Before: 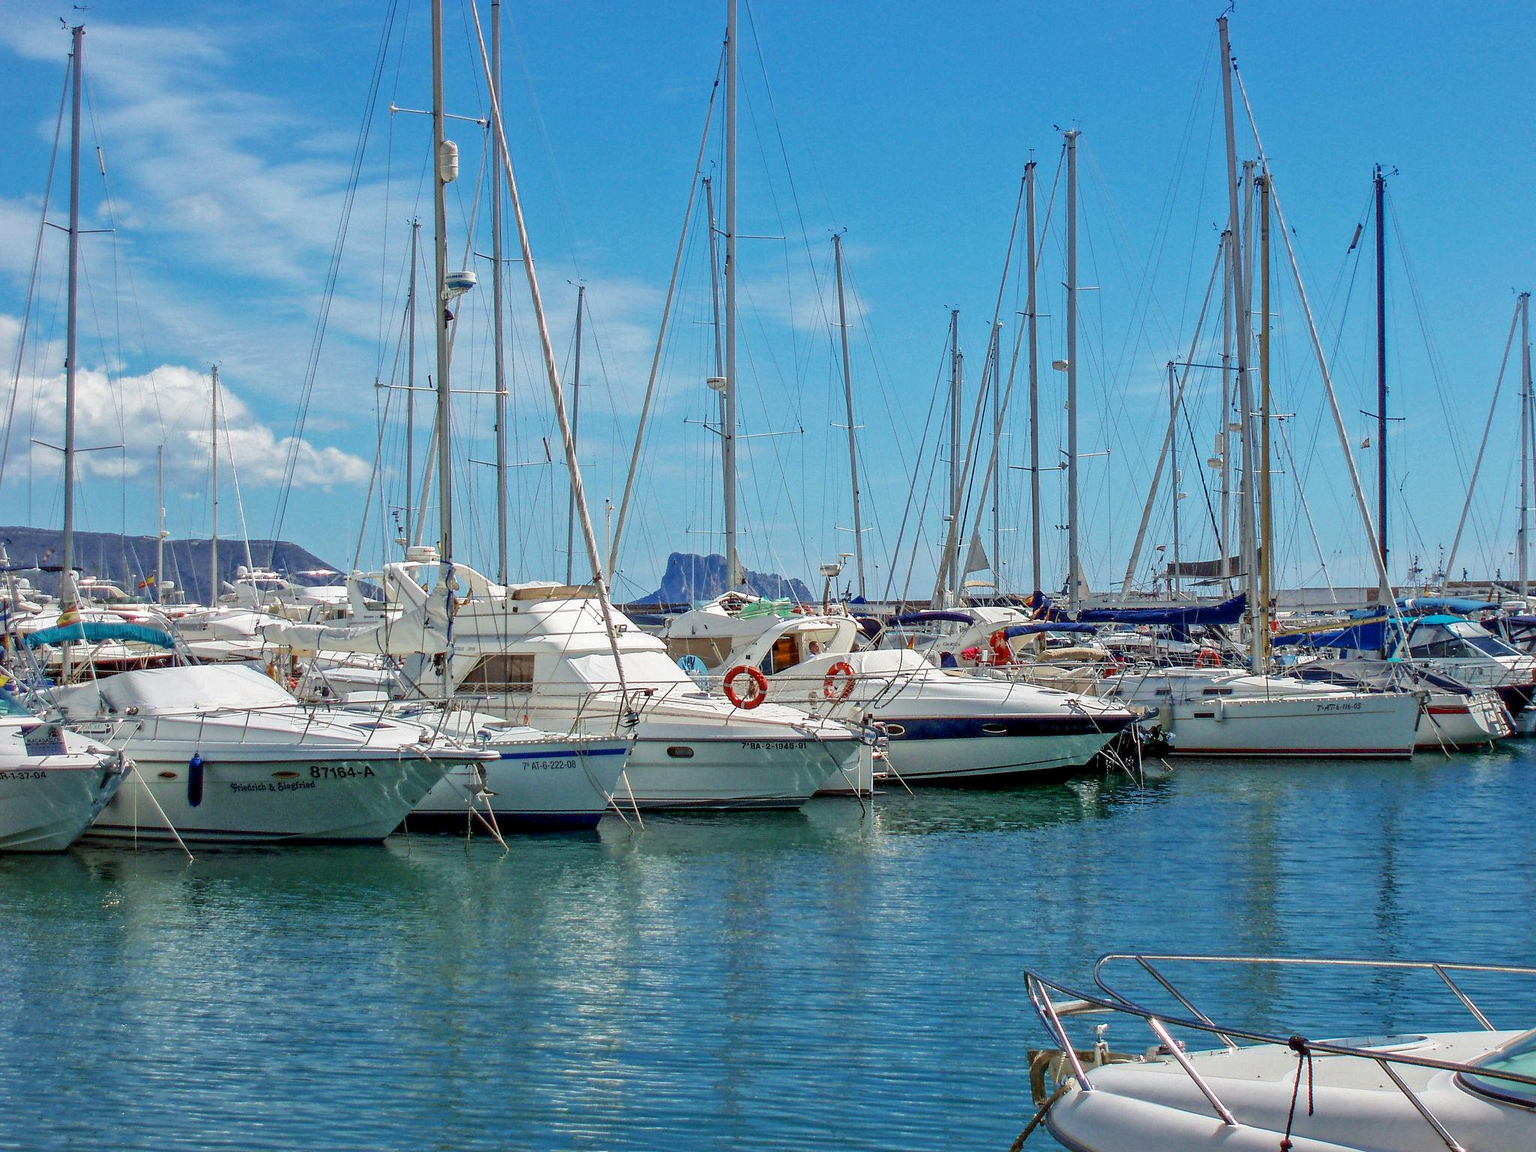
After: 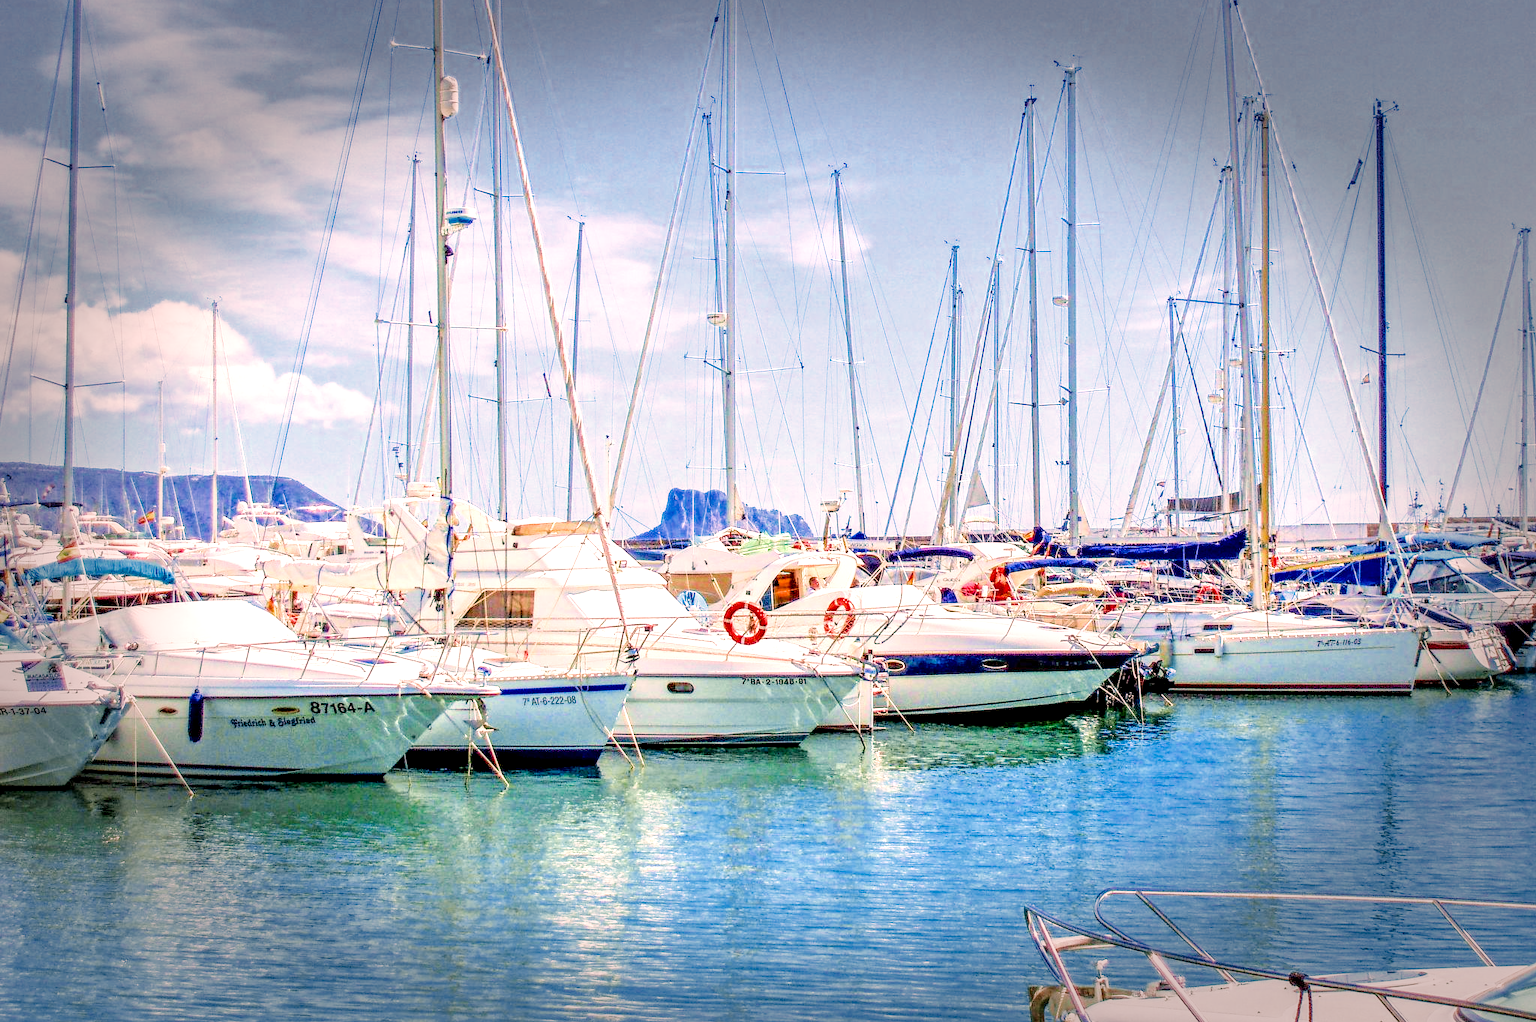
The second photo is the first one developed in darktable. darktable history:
color balance rgb: shadows lift › chroma 1%, shadows lift › hue 217.2°, power › hue 310.8°, highlights gain › chroma 2%, highlights gain › hue 44.4°, global offset › luminance 0.25%, global offset › hue 171.6°, perceptual saturation grading › global saturation 14.09%, perceptual saturation grading › highlights -30%, perceptual saturation grading › shadows 50.67%, global vibrance 25%, contrast 20%
vignetting: fall-off start 66.7%, fall-off radius 39.74%, brightness -0.576, saturation -0.258, automatic ratio true, width/height ratio 0.671, dithering 16-bit output
tone curve: curves: ch0 [(0, 0.01) (0.052, 0.045) (0.136, 0.133) (0.275, 0.35) (0.43, 0.54) (0.676, 0.751) (0.89, 0.919) (1, 1)]; ch1 [(0, 0) (0.094, 0.081) (0.285, 0.299) (0.385, 0.403) (0.447, 0.429) (0.495, 0.496) (0.544, 0.552) (0.589, 0.612) (0.722, 0.728) (1, 1)]; ch2 [(0, 0) (0.257, 0.217) (0.43, 0.421) (0.498, 0.507) (0.531, 0.544) (0.56, 0.579) (0.625, 0.642) (1, 1)], color space Lab, independent channels, preserve colors none
local contrast: highlights 65%, shadows 54%, detail 169%, midtone range 0.514
crop and rotate: top 5.609%, bottom 5.609%
filmic rgb: middle gray luminance 4.29%, black relative exposure -13 EV, white relative exposure 5 EV, threshold 6 EV, target black luminance 0%, hardness 5.19, latitude 59.69%, contrast 0.767, highlights saturation mix 5%, shadows ↔ highlights balance 25.95%, add noise in highlights 0, color science v3 (2019), use custom middle-gray values true, iterations of high-quality reconstruction 0, contrast in highlights soft, enable highlight reconstruction true
color correction: highlights a* 12.23, highlights b* 5.41
